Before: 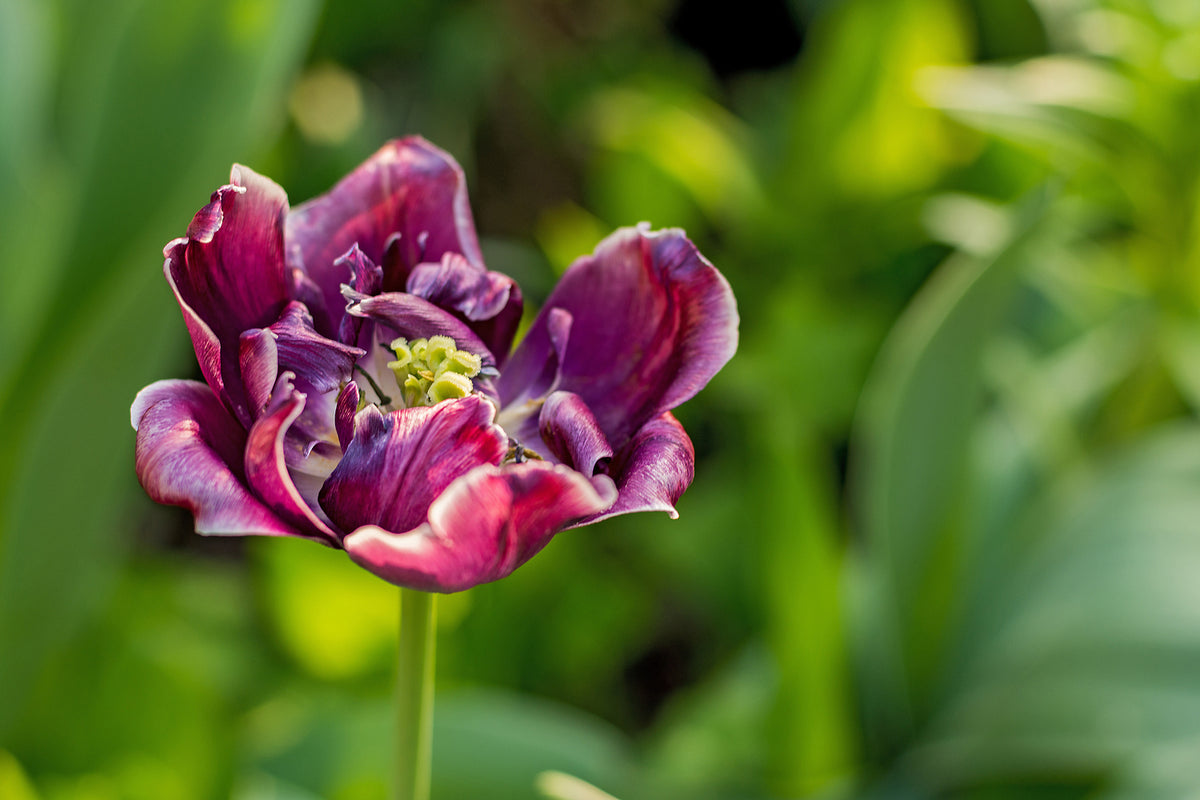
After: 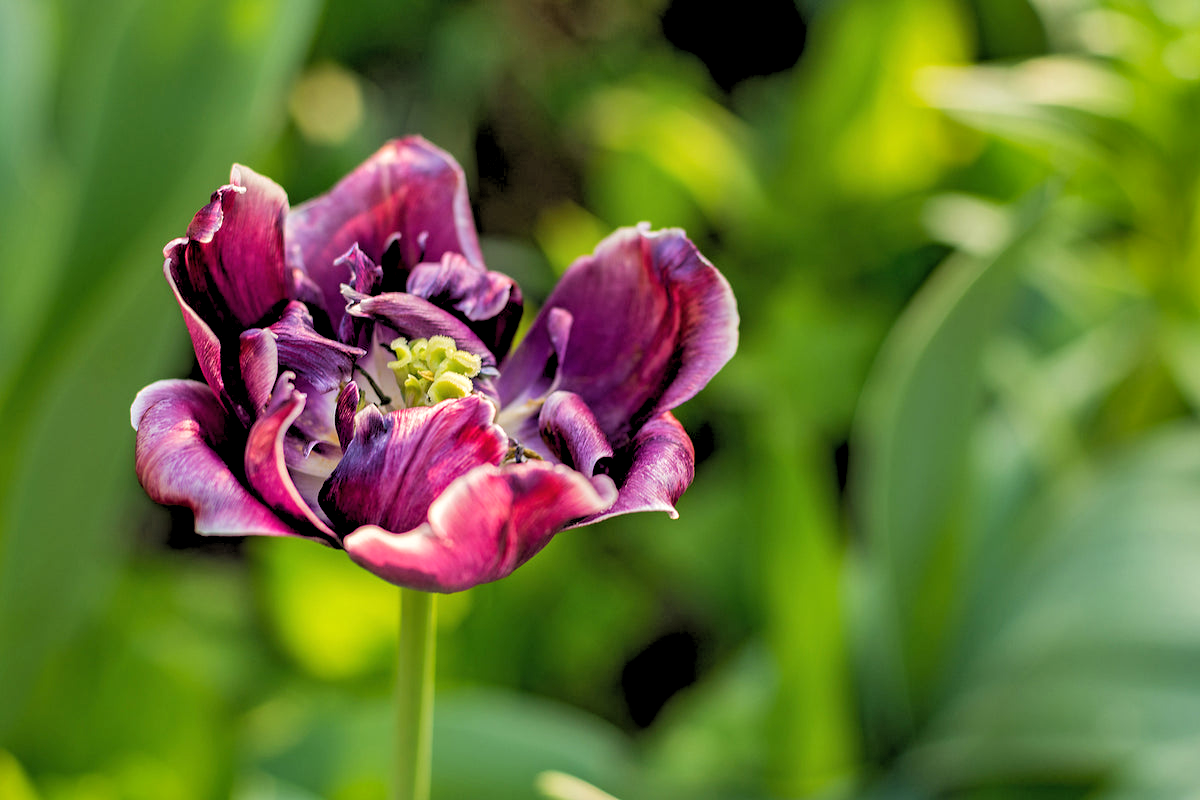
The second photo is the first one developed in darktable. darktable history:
rgb levels: levels [[0.013, 0.434, 0.89], [0, 0.5, 1], [0, 0.5, 1]]
shadows and highlights: soften with gaussian
